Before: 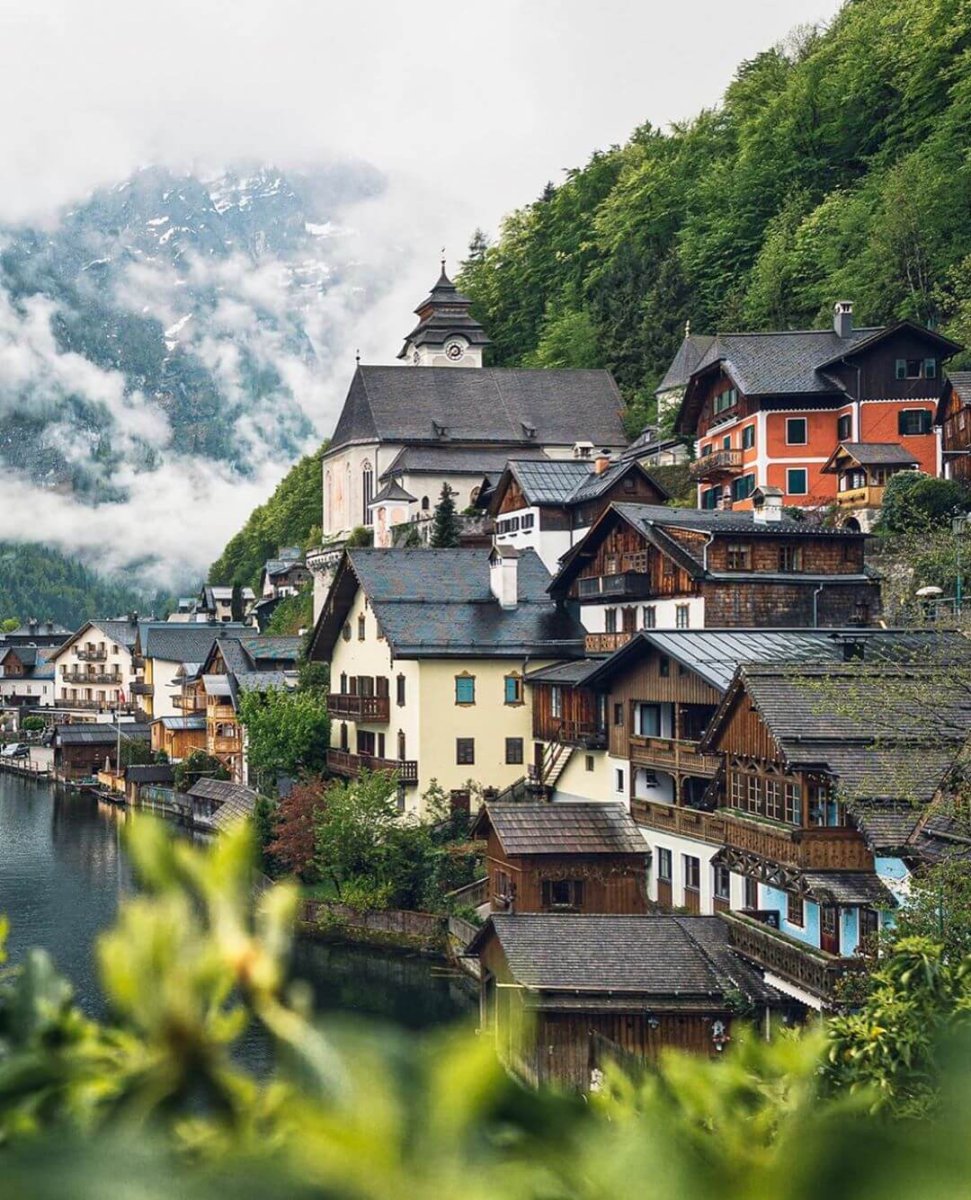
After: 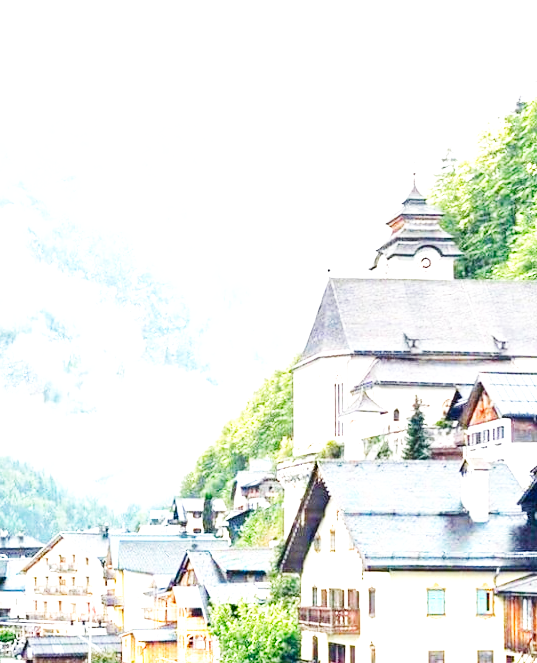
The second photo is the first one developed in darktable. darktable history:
base curve: curves: ch0 [(0, 0.003) (0.001, 0.002) (0.006, 0.004) (0.02, 0.022) (0.048, 0.086) (0.094, 0.234) (0.162, 0.431) (0.258, 0.629) (0.385, 0.8) (0.548, 0.918) (0.751, 0.988) (1, 1)], preserve colors none
exposure: black level correction 0.001, exposure 1.842 EV, compensate highlight preservation false
crop and rotate: left 3.02%, top 7.407%, right 41.635%, bottom 37.287%
